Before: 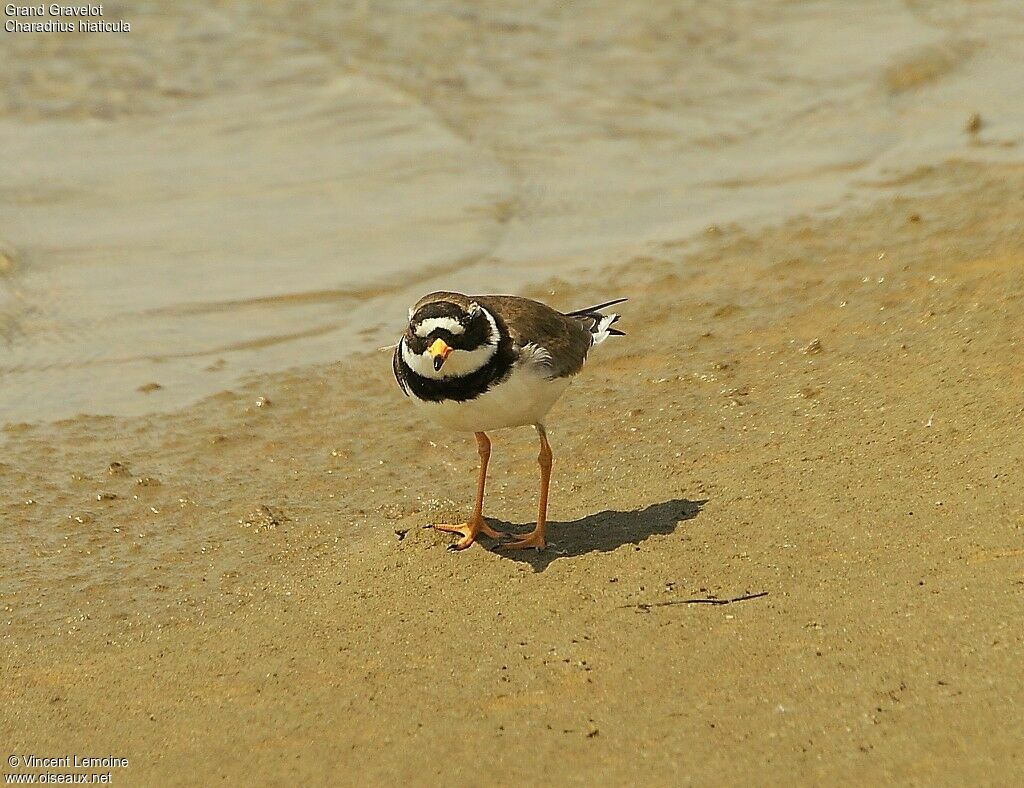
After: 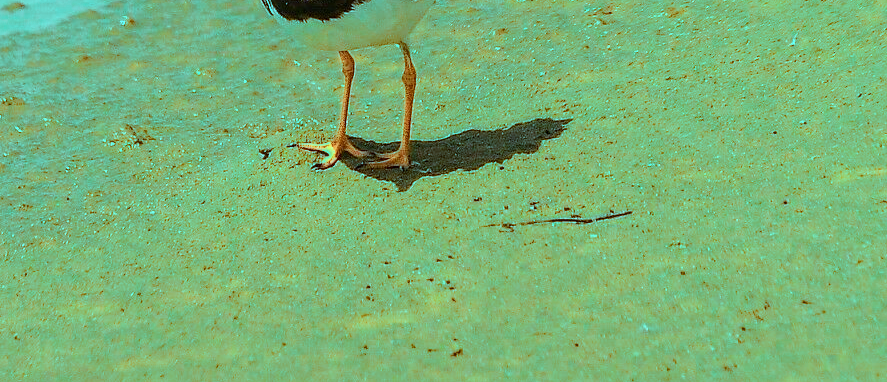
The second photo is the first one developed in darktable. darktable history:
crop and rotate: left 13.312%, top 48.474%, bottom 2.926%
exposure: black level correction 0, exposure 0.693 EV, compensate highlight preservation false
contrast brightness saturation: contrast 0.224
color balance rgb: highlights gain › luminance -33.165%, highlights gain › chroma 5.759%, highlights gain › hue 216.62°, perceptual saturation grading › global saturation 25.612%, global vibrance 18.783%
local contrast: on, module defaults
color correction: highlights a* -11.26, highlights b* -15.05
color zones: curves: ch0 [(0.018, 0.548) (0.224, 0.64) (0.425, 0.447) (0.675, 0.575) (0.732, 0.579)]; ch1 [(0.066, 0.487) (0.25, 0.5) (0.404, 0.43) (0.75, 0.421) (0.956, 0.421)]; ch2 [(0.044, 0.561) (0.215, 0.465) (0.399, 0.544) (0.465, 0.548) (0.614, 0.447) (0.724, 0.43) (0.882, 0.623) (0.956, 0.632)]
